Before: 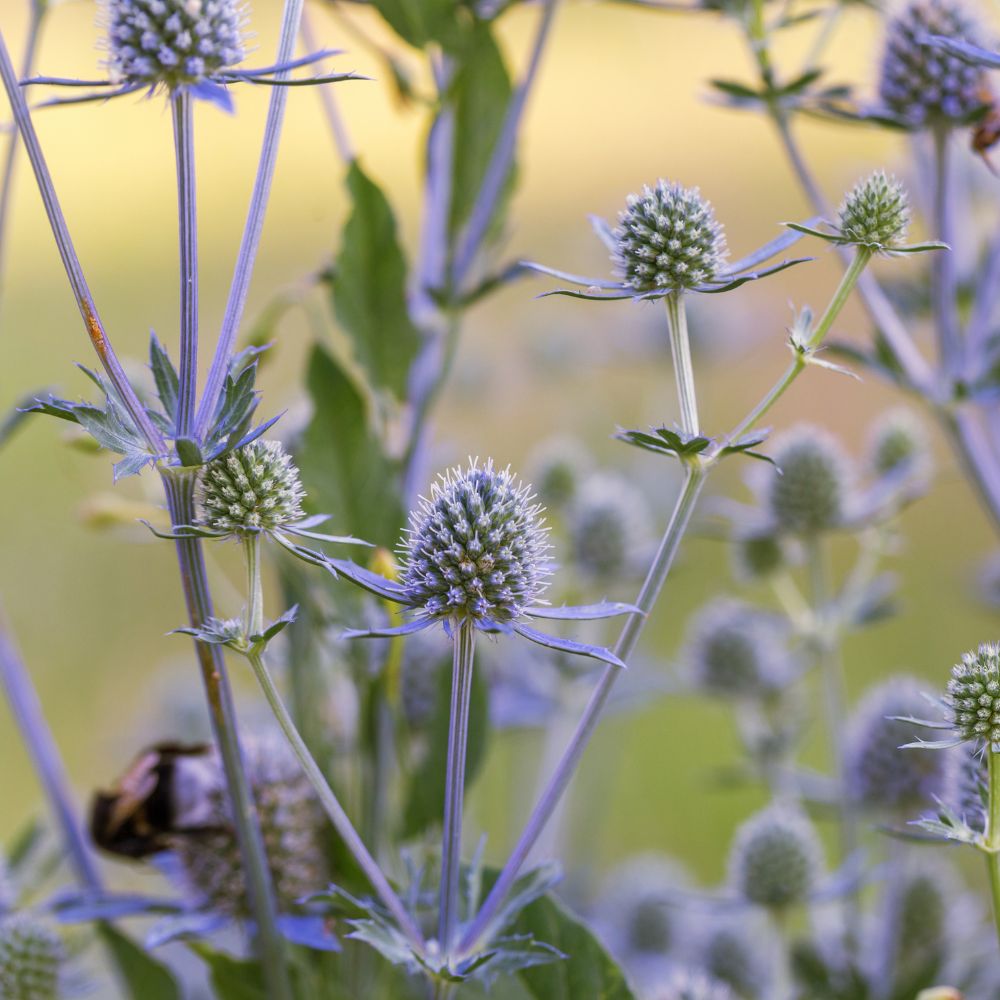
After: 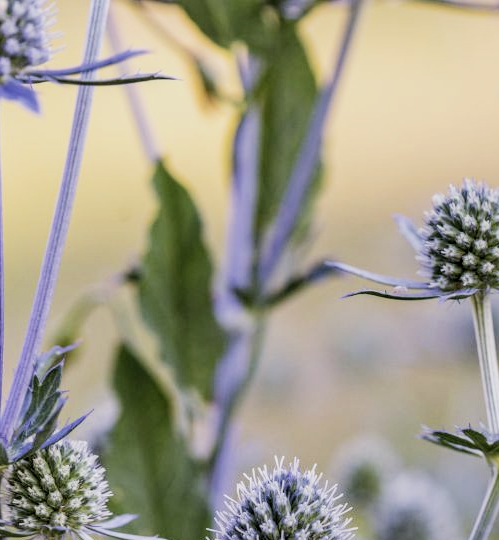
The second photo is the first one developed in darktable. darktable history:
filmic rgb: black relative exposure -7.49 EV, white relative exposure 4.99 EV, hardness 3.33, contrast 1.297
local contrast: on, module defaults
crop: left 19.444%, right 30.584%, bottom 45.927%
exposure: exposure 0.132 EV, compensate exposure bias true, compensate highlight preservation false
haze removal: compatibility mode true, adaptive false
color correction: highlights b* -0.014, saturation 0.77
